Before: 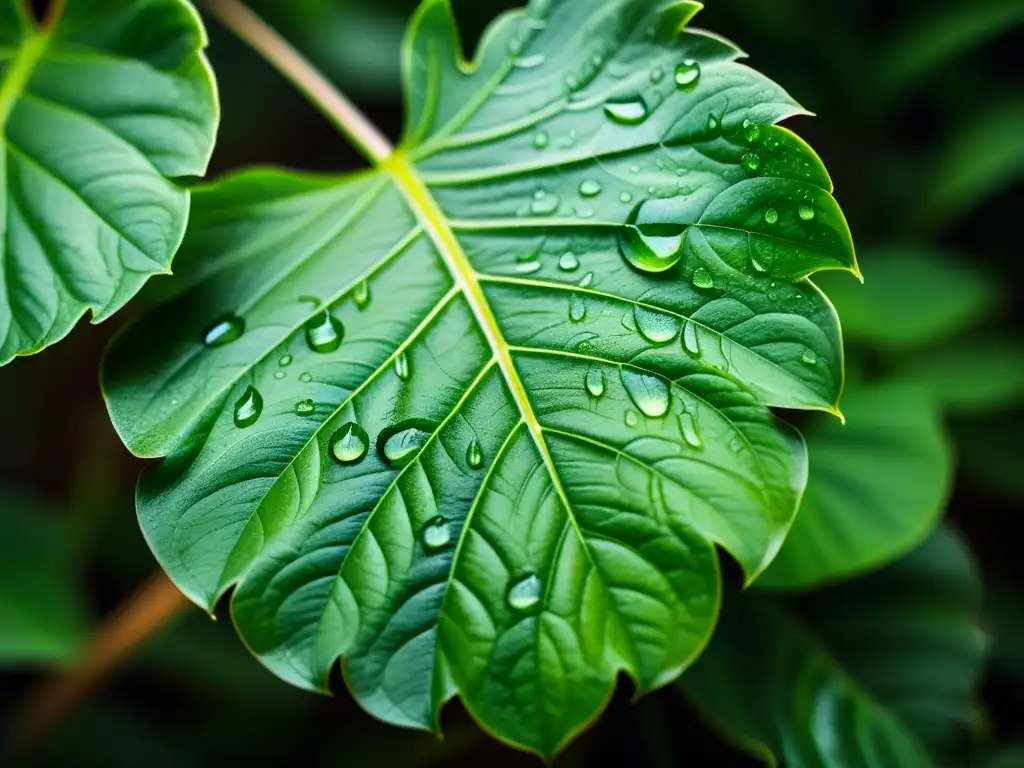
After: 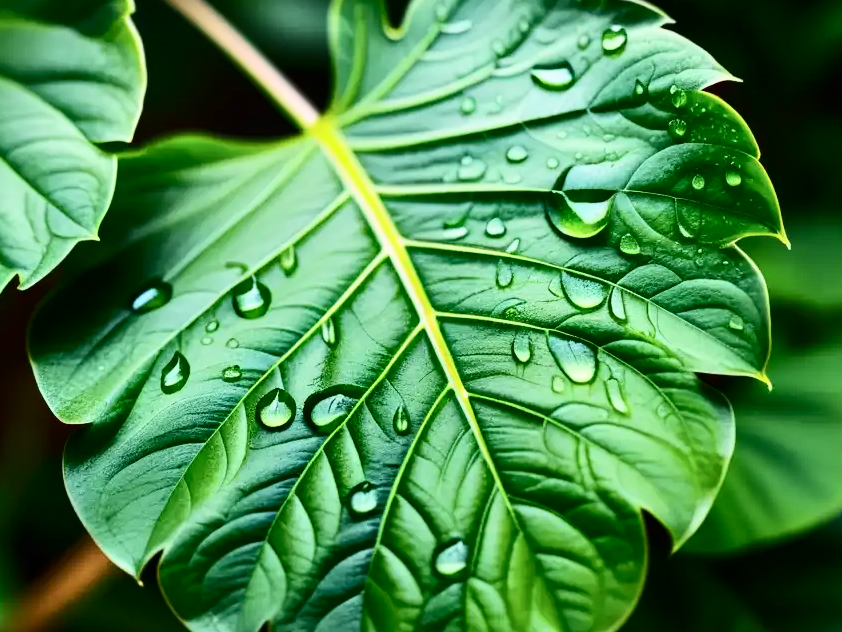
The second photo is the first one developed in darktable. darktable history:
crop and rotate: left 7.22%, top 4.495%, right 10.533%, bottom 13.18%
contrast brightness saturation: contrast 0.291
shadows and highlights: low approximation 0.01, soften with gaussian
